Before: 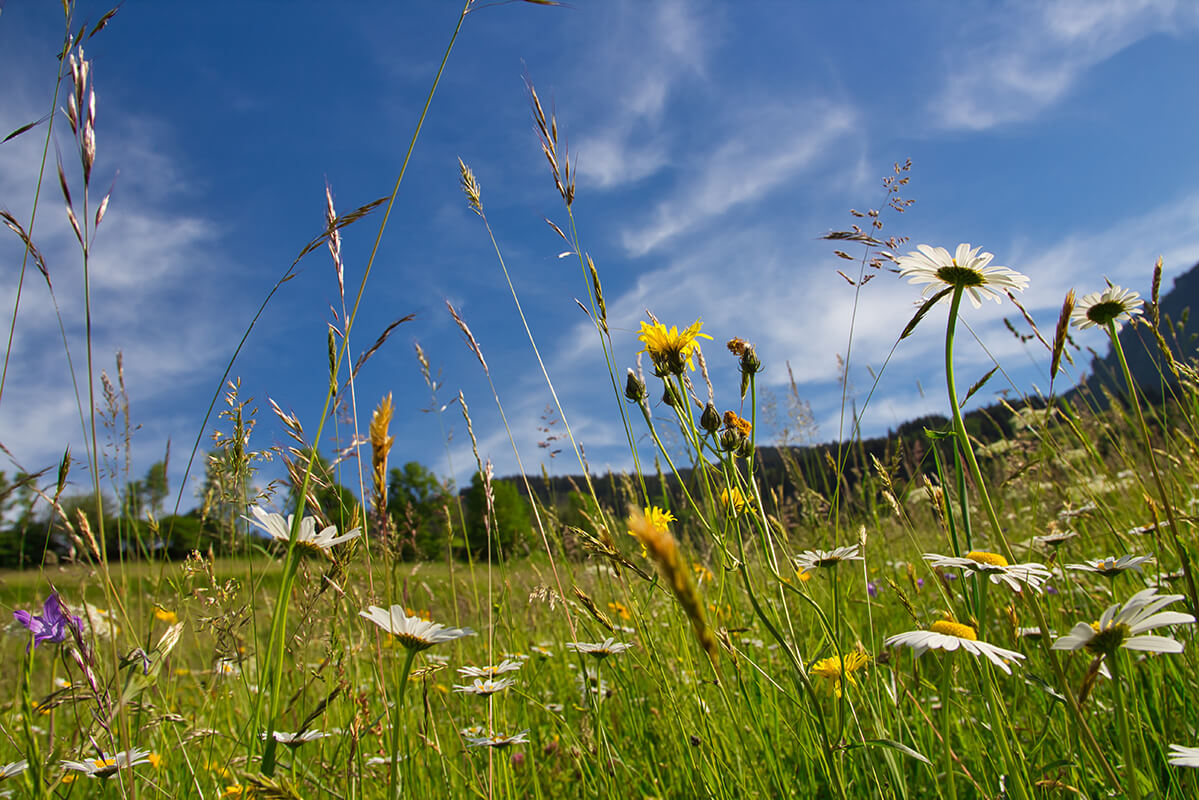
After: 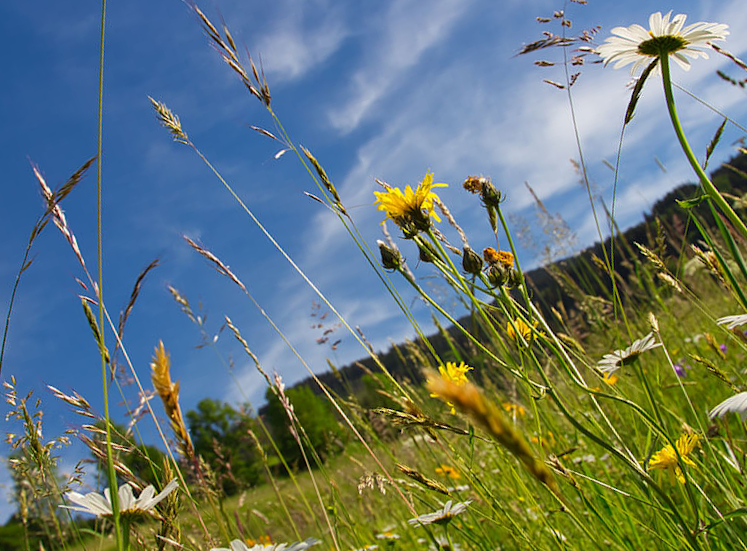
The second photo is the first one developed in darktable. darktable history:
crop and rotate: angle 18.99°, left 6.962%, right 3.651%, bottom 1.13%
